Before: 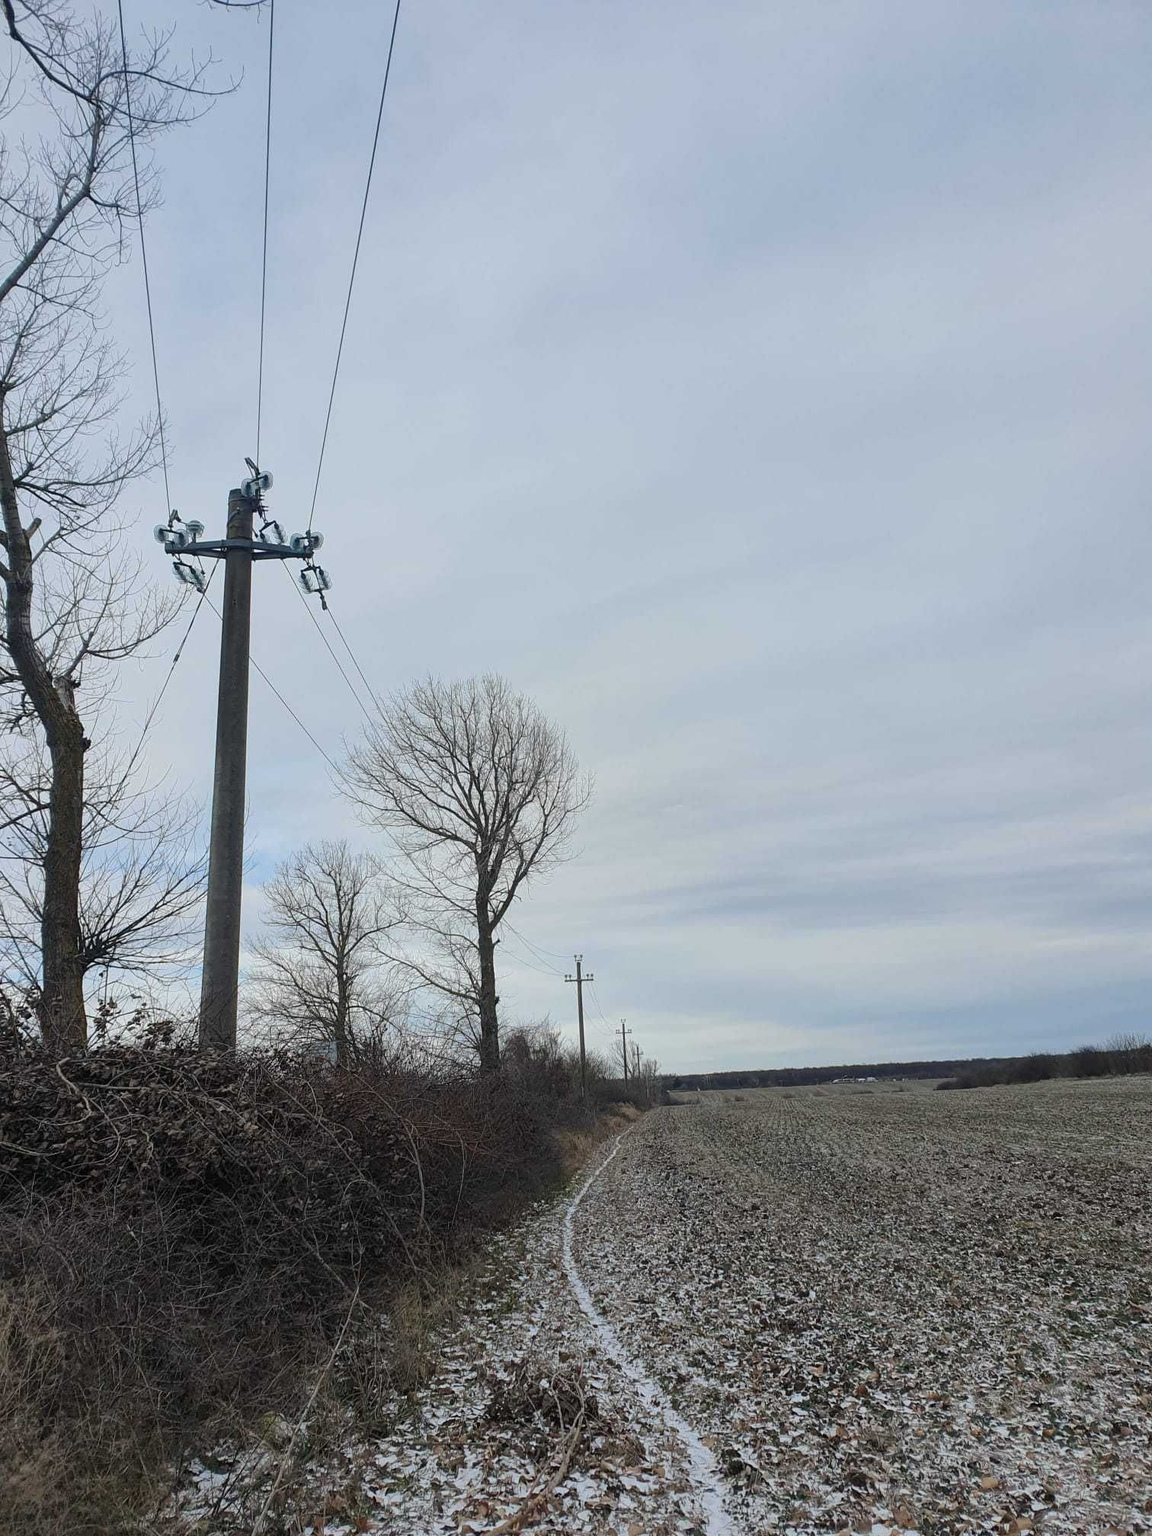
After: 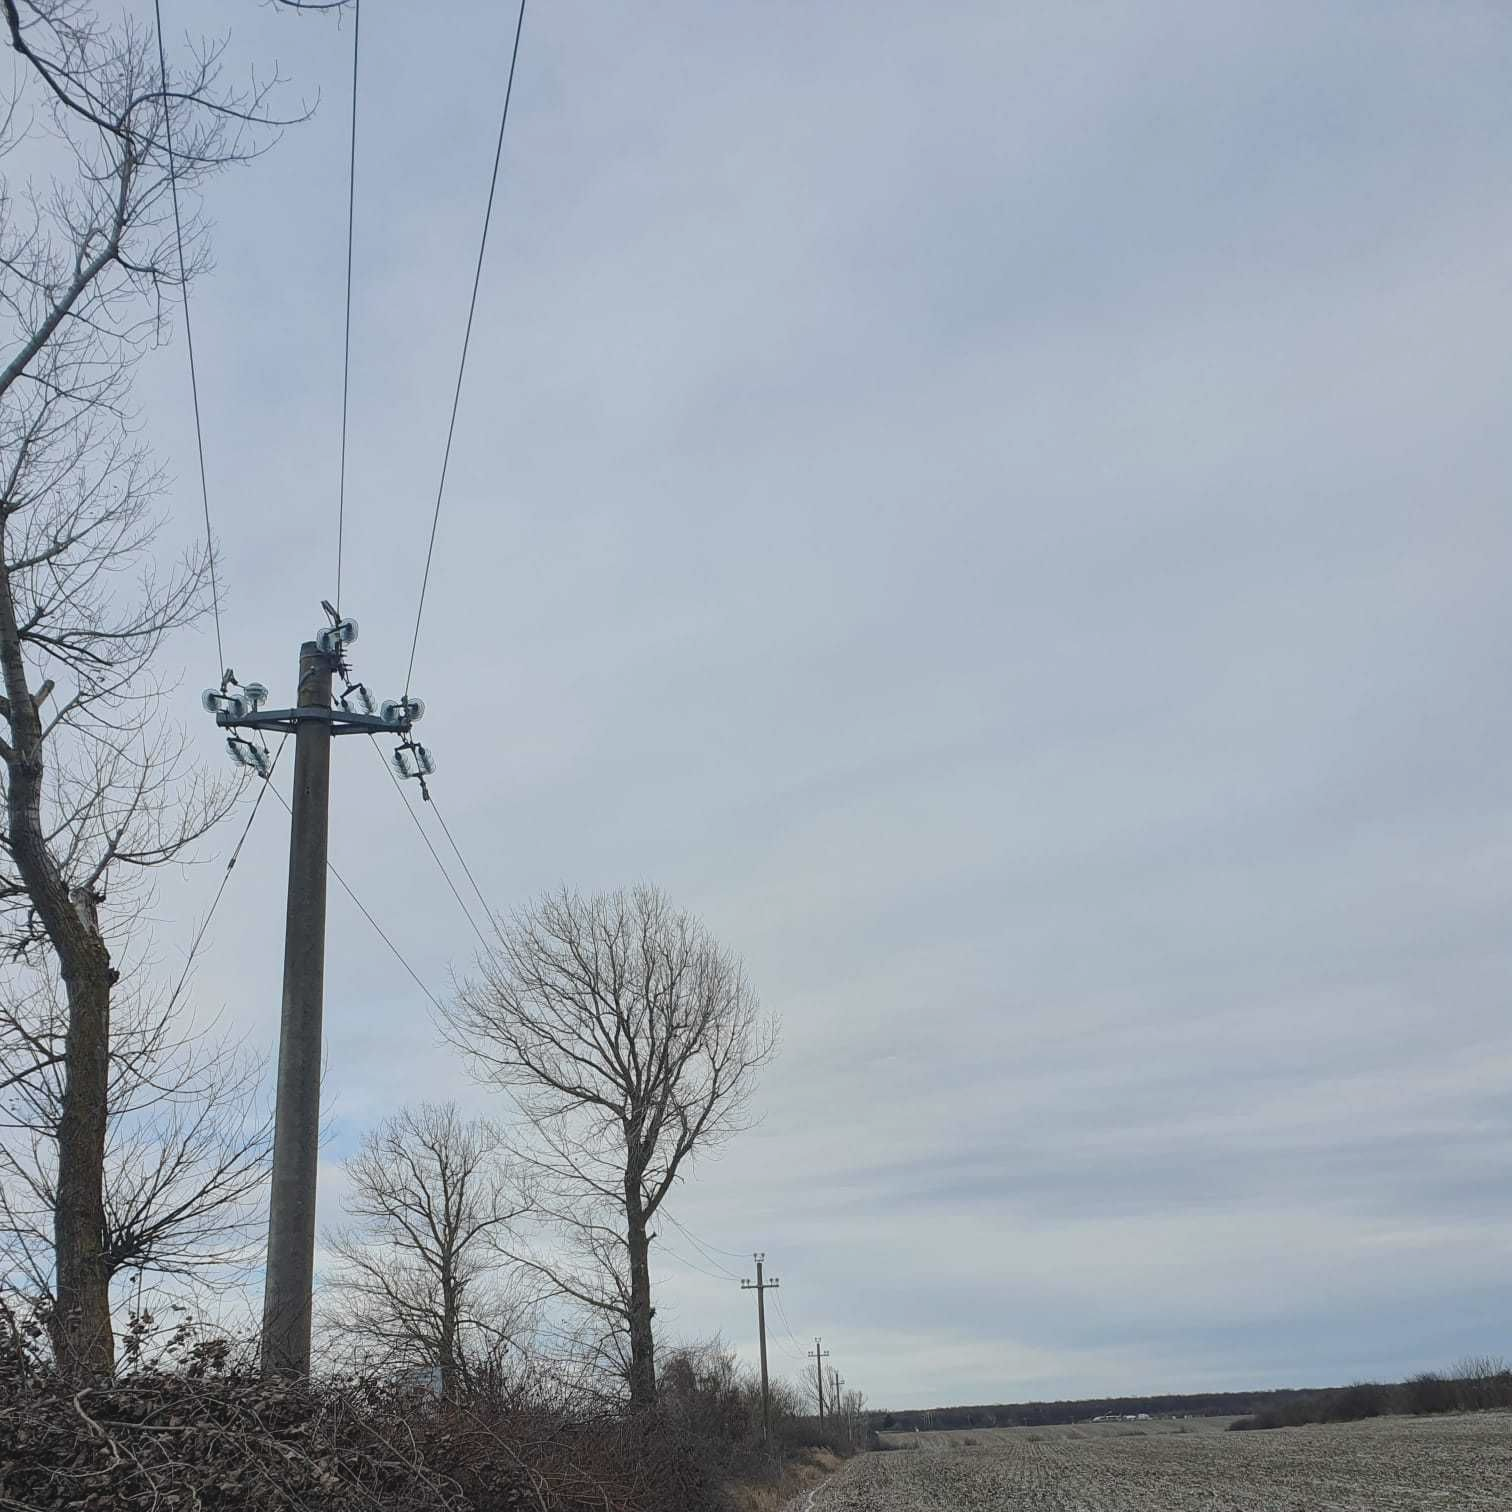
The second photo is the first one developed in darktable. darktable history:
contrast brightness saturation: contrast -0.1, saturation -0.1
crop: bottom 24.967%
